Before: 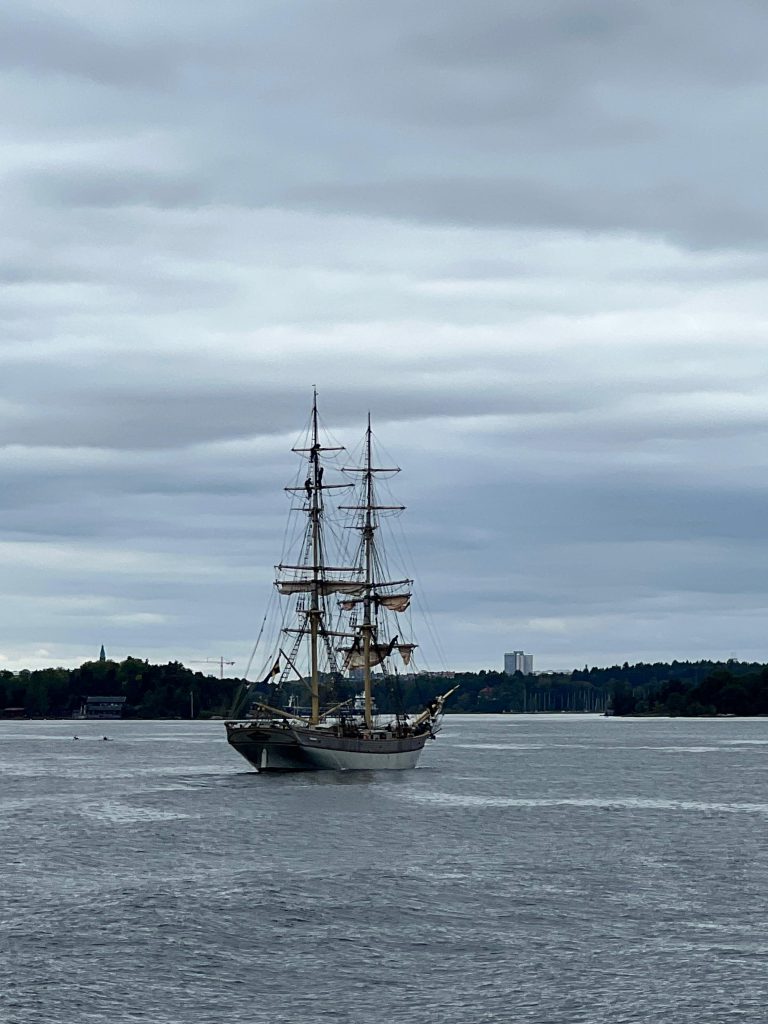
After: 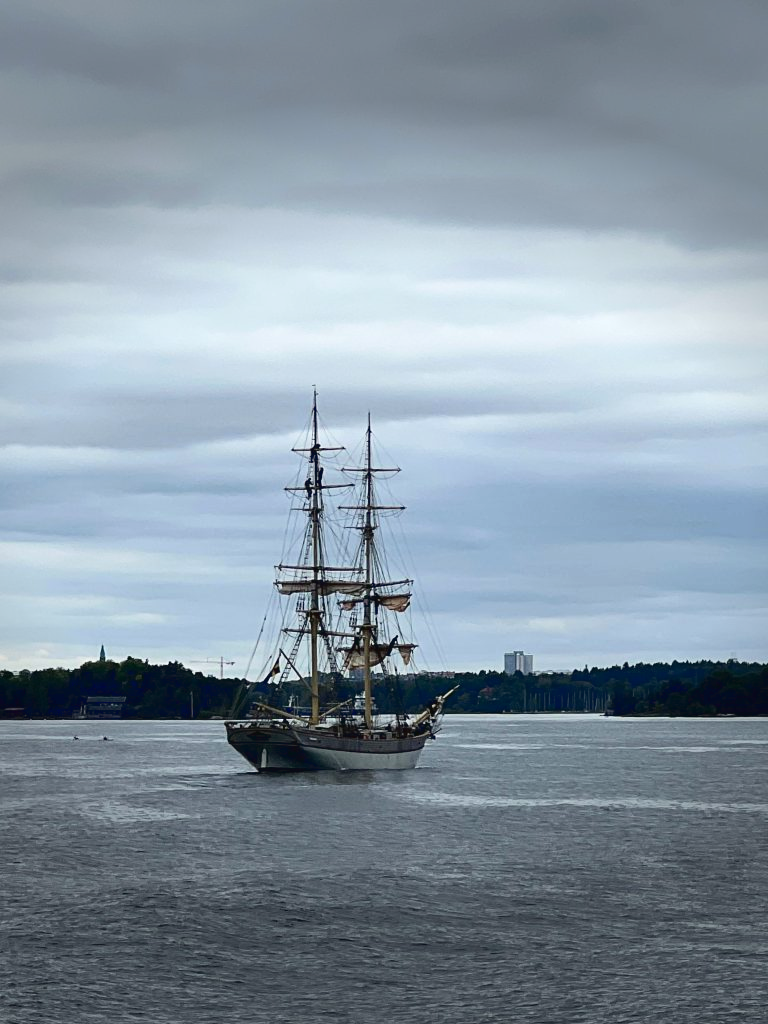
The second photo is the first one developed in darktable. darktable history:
vignetting: fall-off start 70.97%, brightness -0.584, saturation -0.118, width/height ratio 1.333
tone curve: curves: ch0 [(0, 0.028) (0.138, 0.156) (0.468, 0.516) (0.754, 0.823) (1, 1)], color space Lab, linked channels, preserve colors none
